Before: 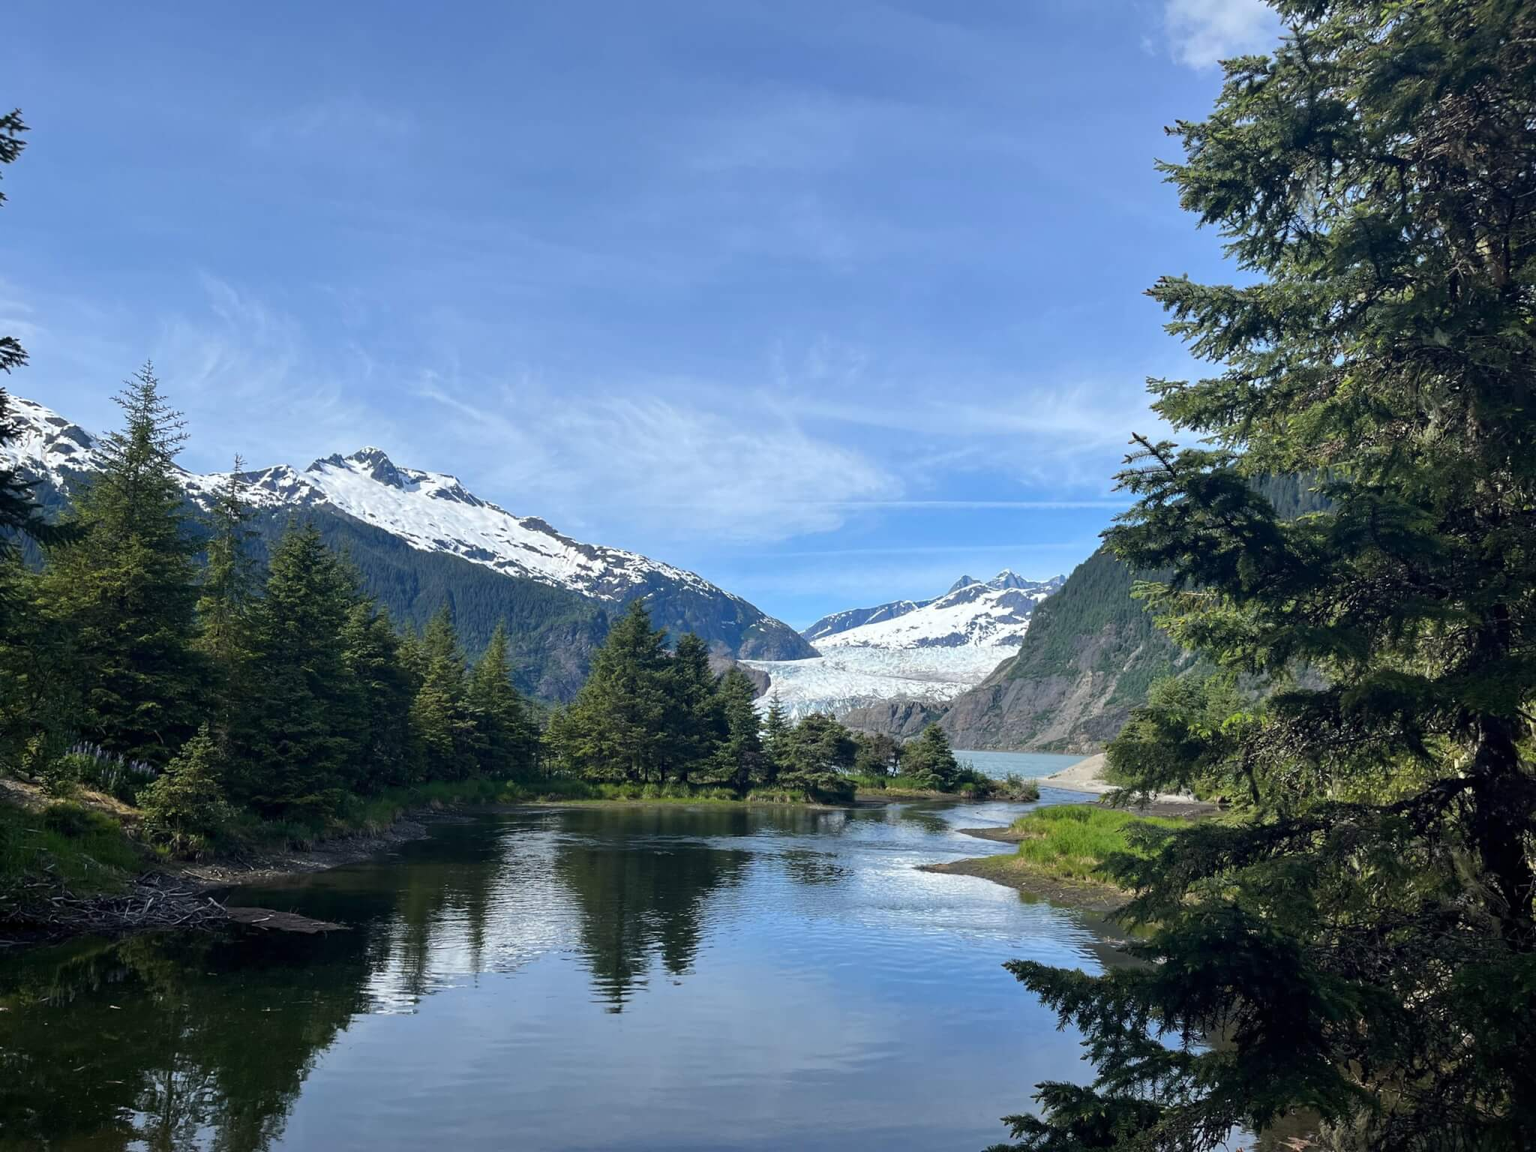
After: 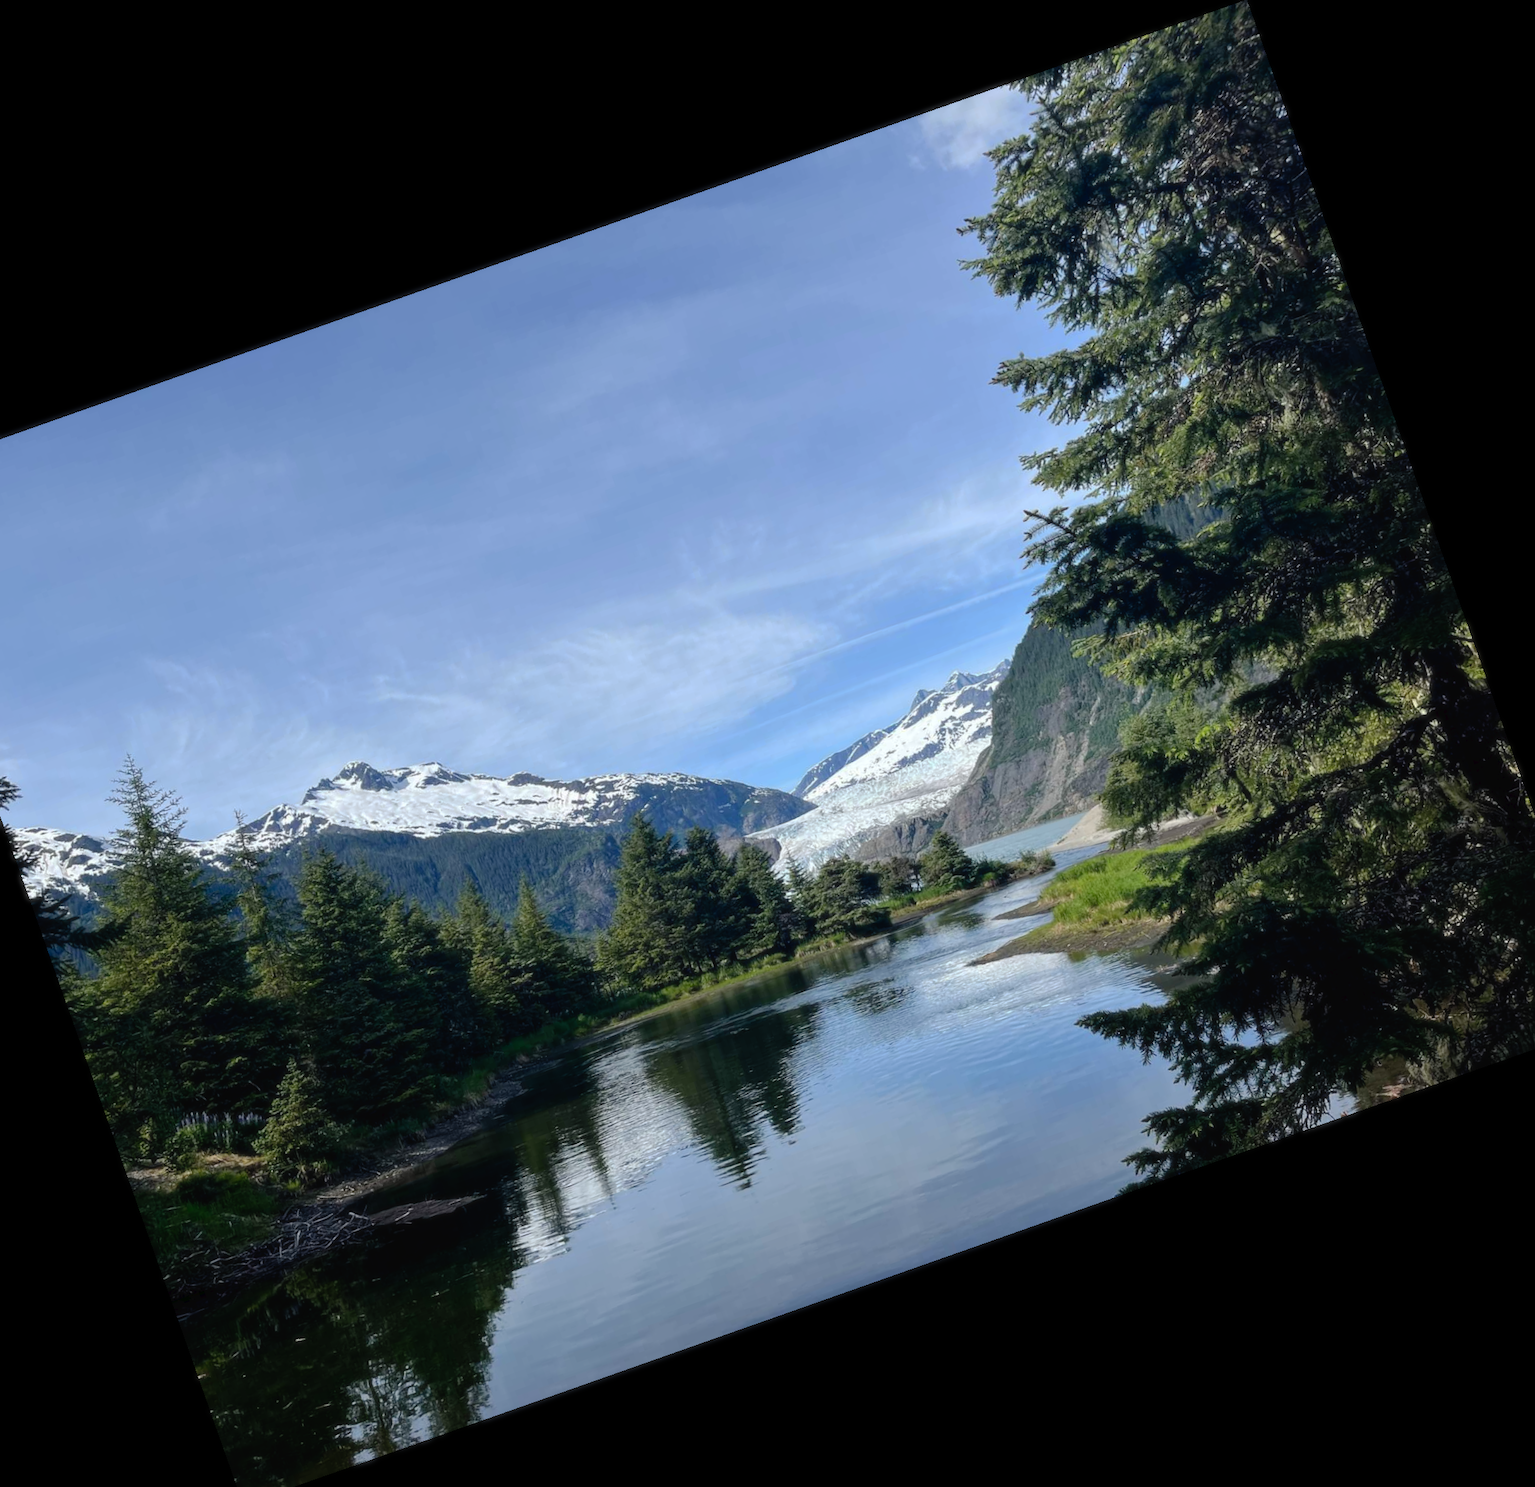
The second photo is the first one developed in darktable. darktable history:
tone curve: curves: ch0 [(0, 0) (0.003, 0.018) (0.011, 0.019) (0.025, 0.02) (0.044, 0.024) (0.069, 0.034) (0.1, 0.049) (0.136, 0.082) (0.177, 0.136) (0.224, 0.196) (0.277, 0.263) (0.335, 0.329) (0.399, 0.401) (0.468, 0.473) (0.543, 0.546) (0.623, 0.625) (0.709, 0.698) (0.801, 0.779) (0.898, 0.867) (1, 1)], preserve colors none
crop and rotate: angle 19.43°, left 6.812%, right 4.125%, bottom 1.087%
soften: size 10%, saturation 50%, brightness 0.2 EV, mix 10%
